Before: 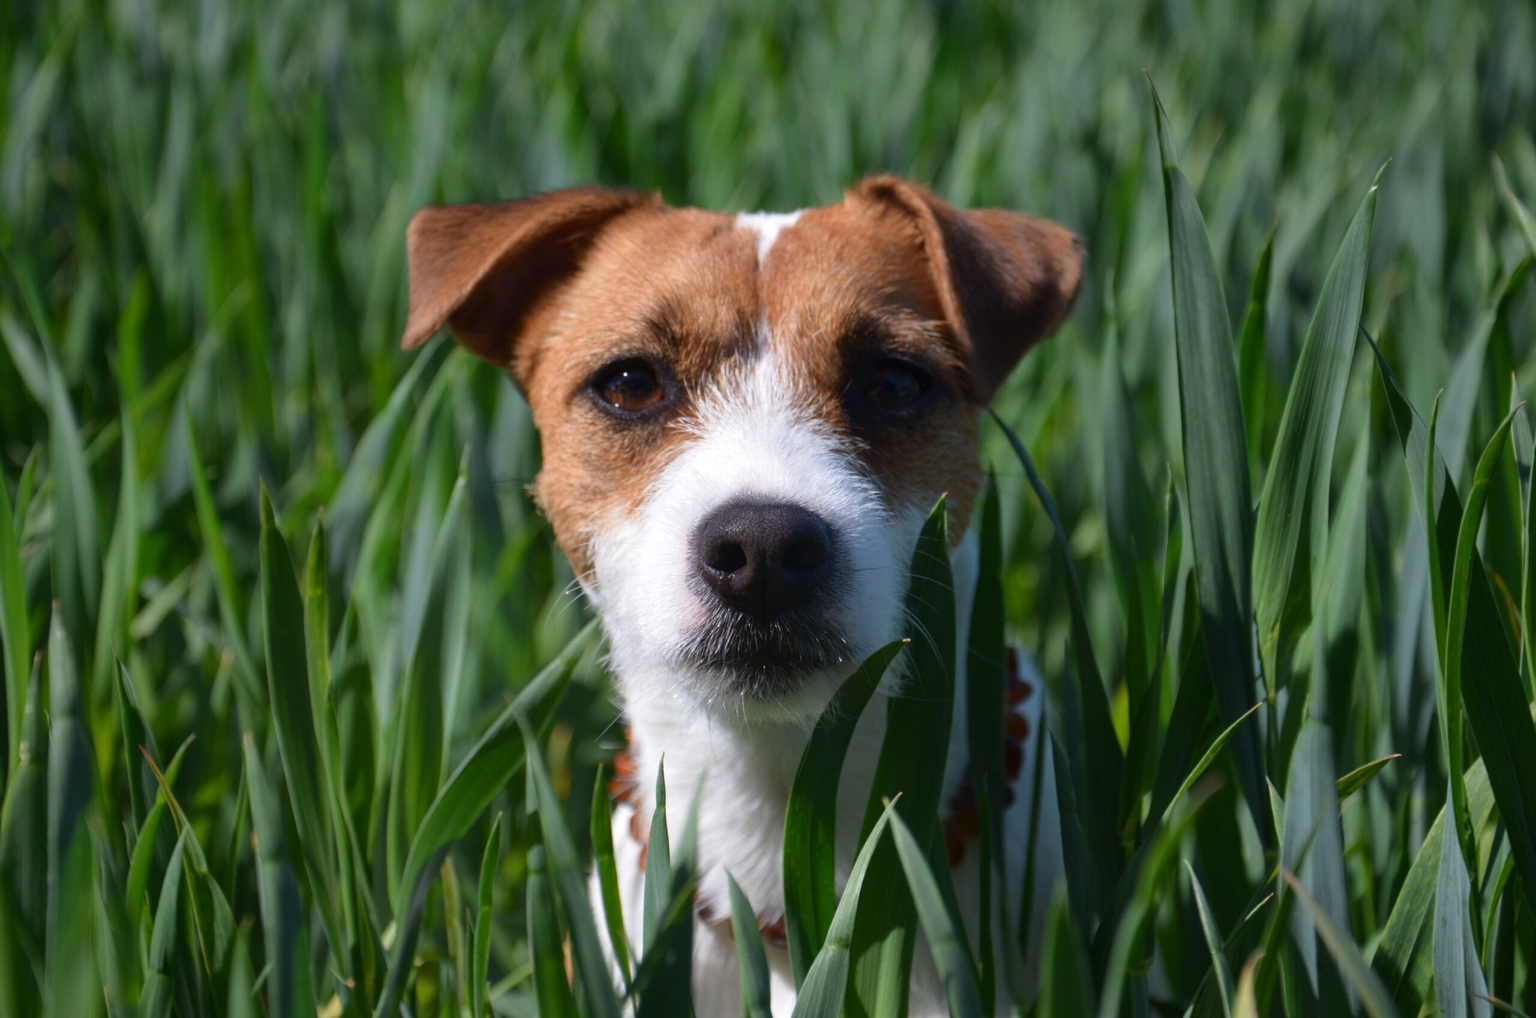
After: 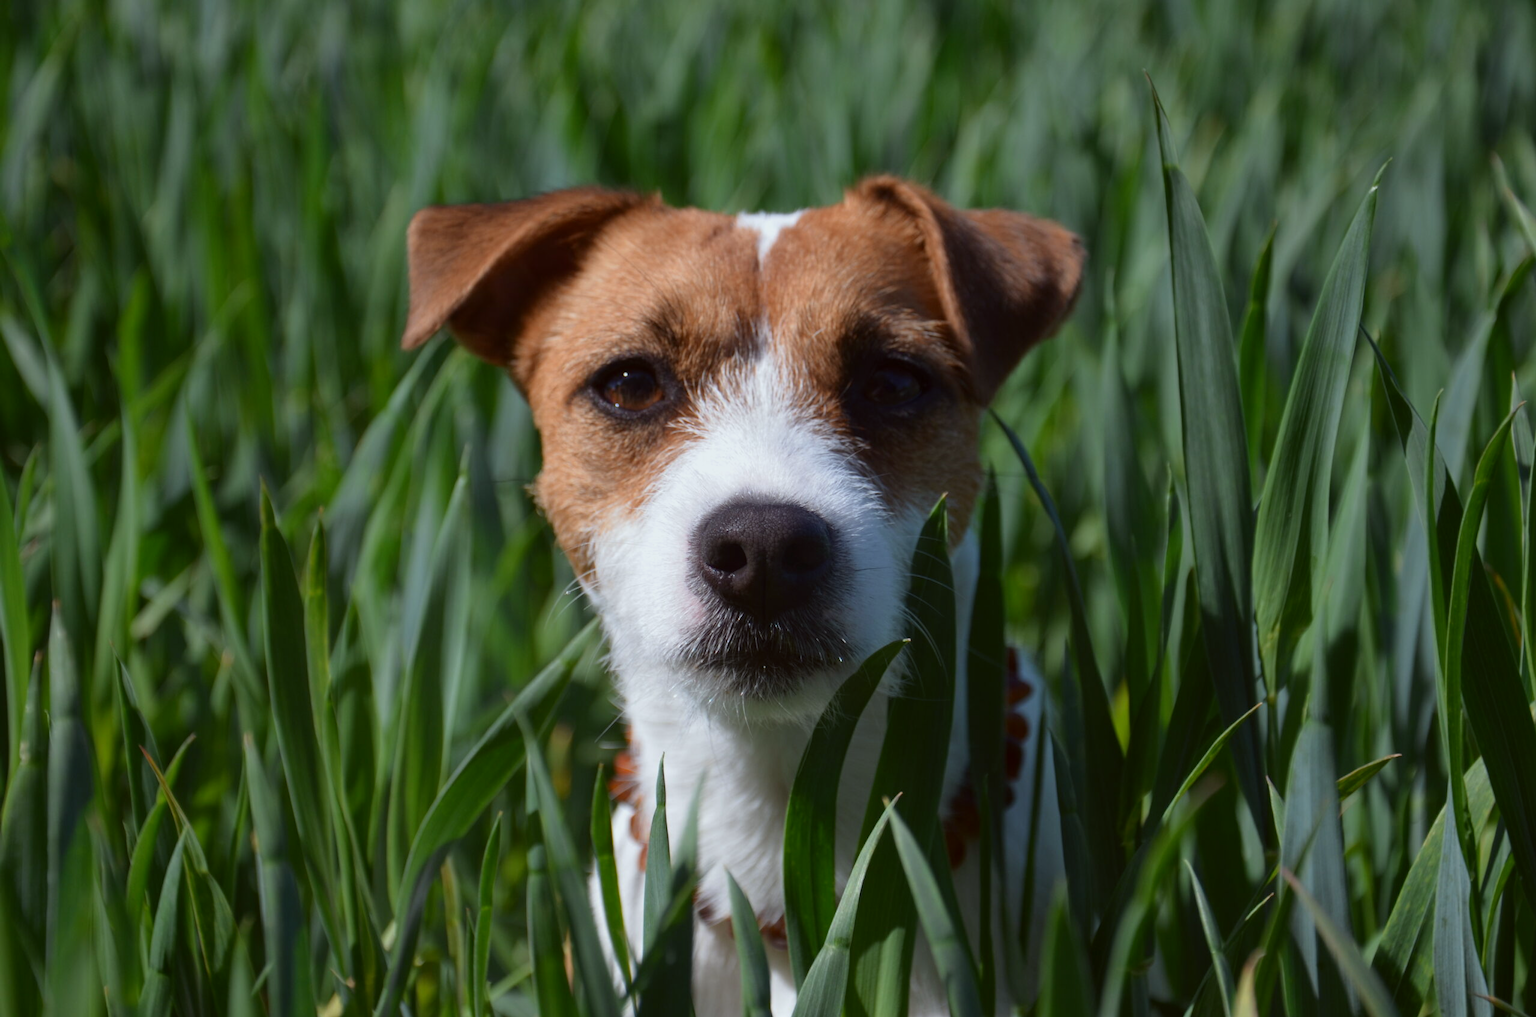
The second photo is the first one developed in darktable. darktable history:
exposure: exposure -0.247 EV, compensate highlight preservation false
color correction: highlights a* -2.99, highlights b* -2.82, shadows a* 2.47, shadows b* 2.68
